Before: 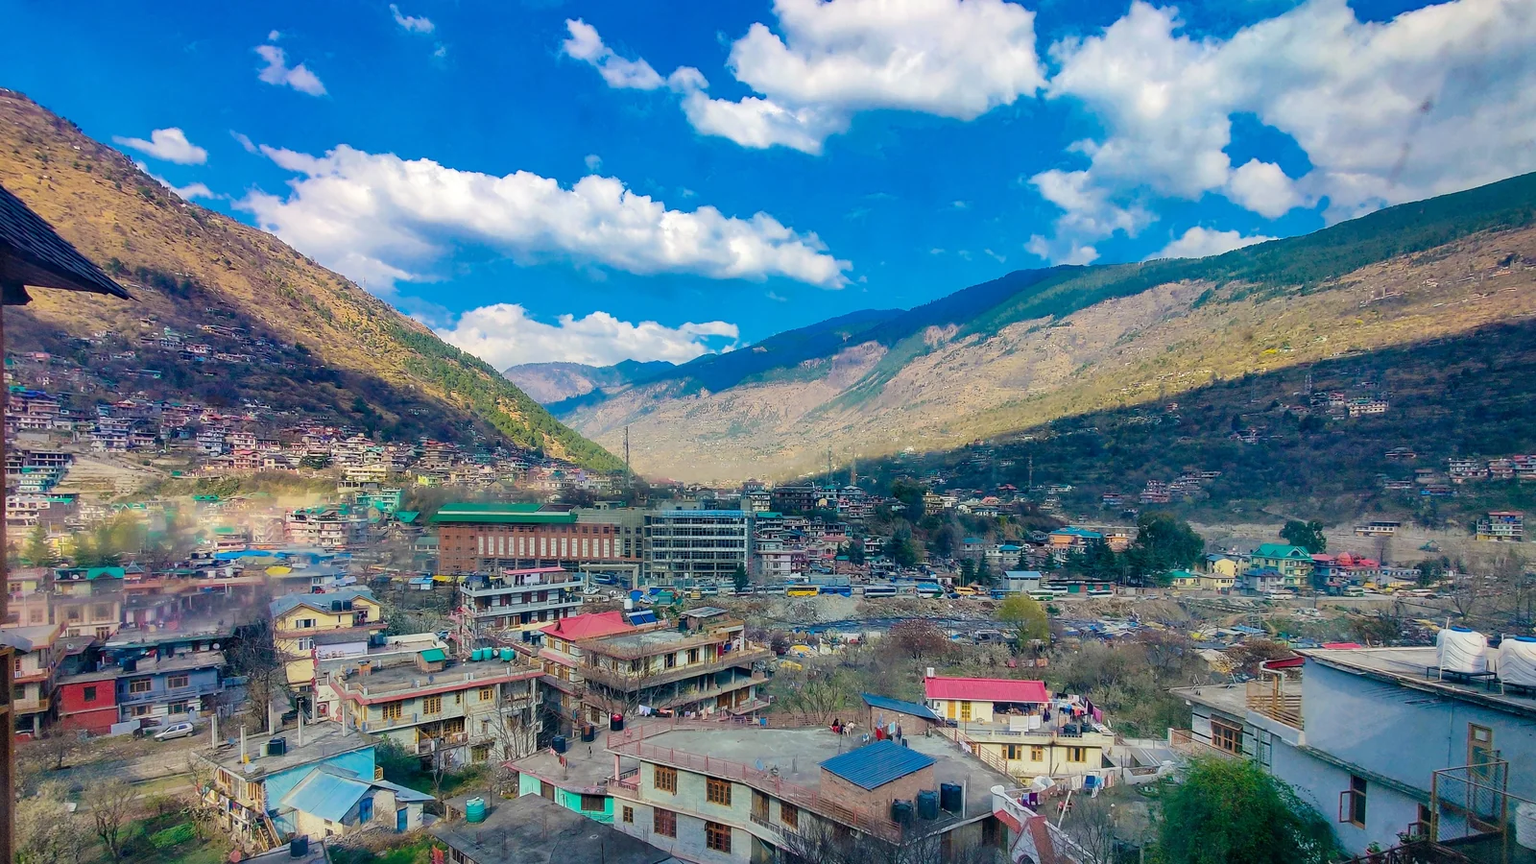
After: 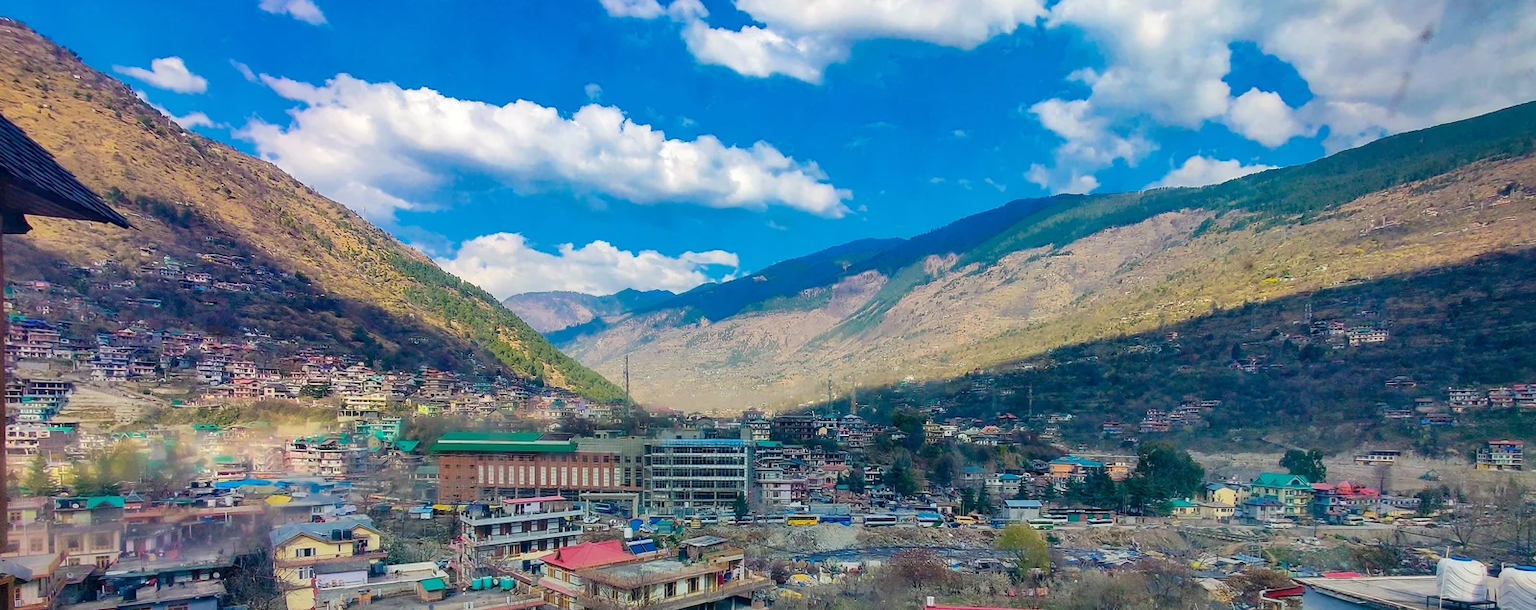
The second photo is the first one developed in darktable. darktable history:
exposure: compensate highlight preservation false
crop and rotate: top 8.293%, bottom 20.996%
